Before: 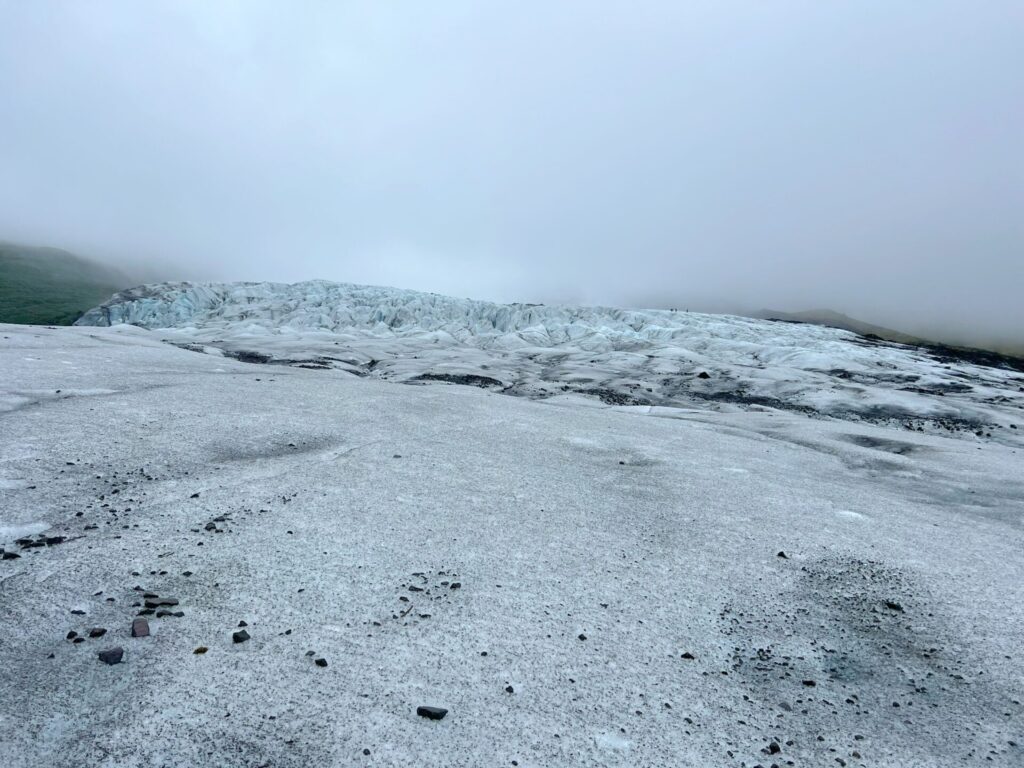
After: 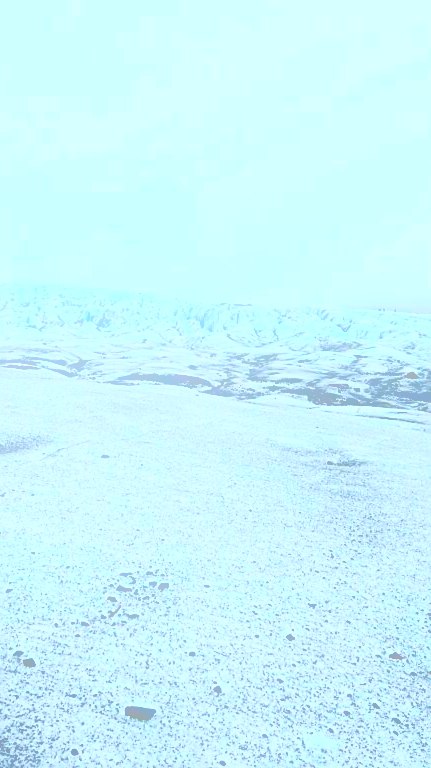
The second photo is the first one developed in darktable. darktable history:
bloom: on, module defaults
crop: left 28.583%, right 29.231%
contrast brightness saturation: contrast 0.77, brightness -1, saturation 1
sharpen: on, module defaults
